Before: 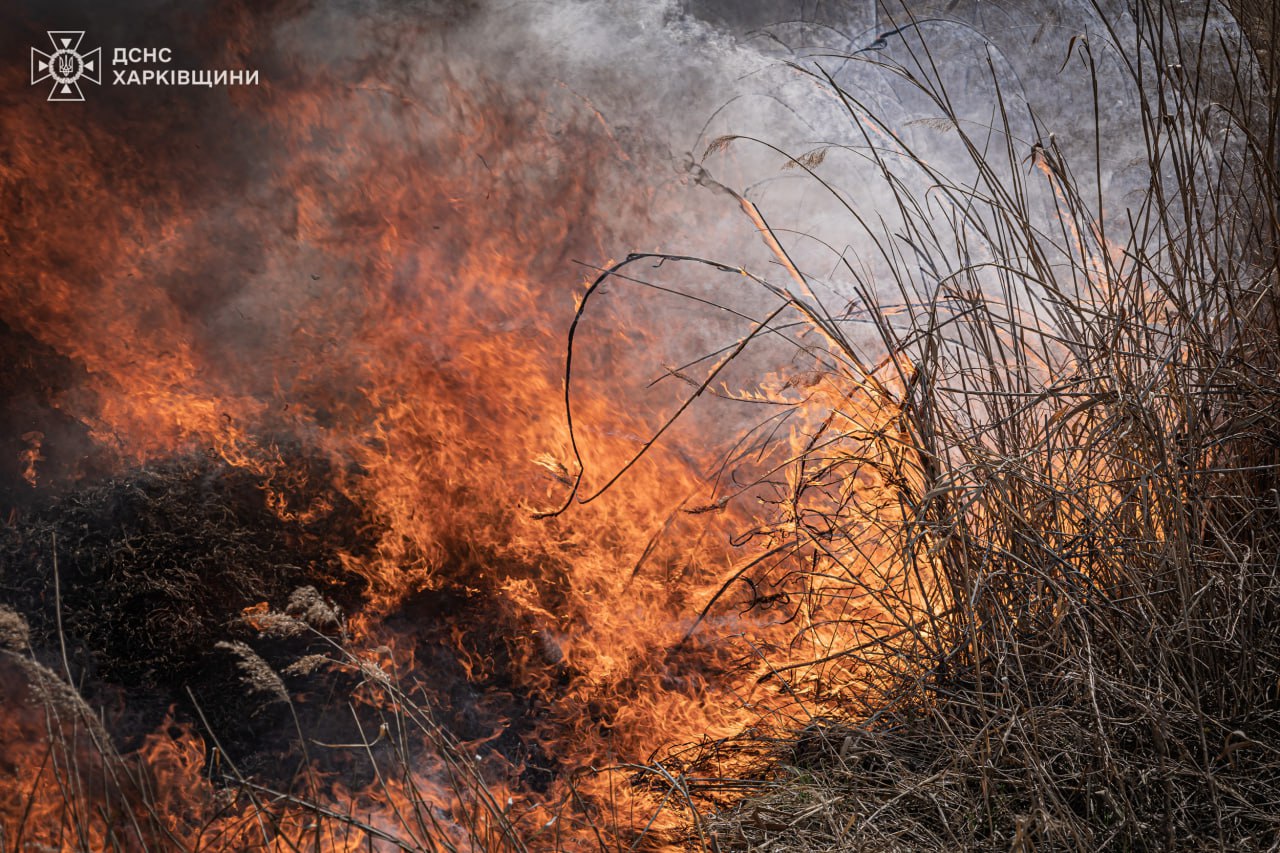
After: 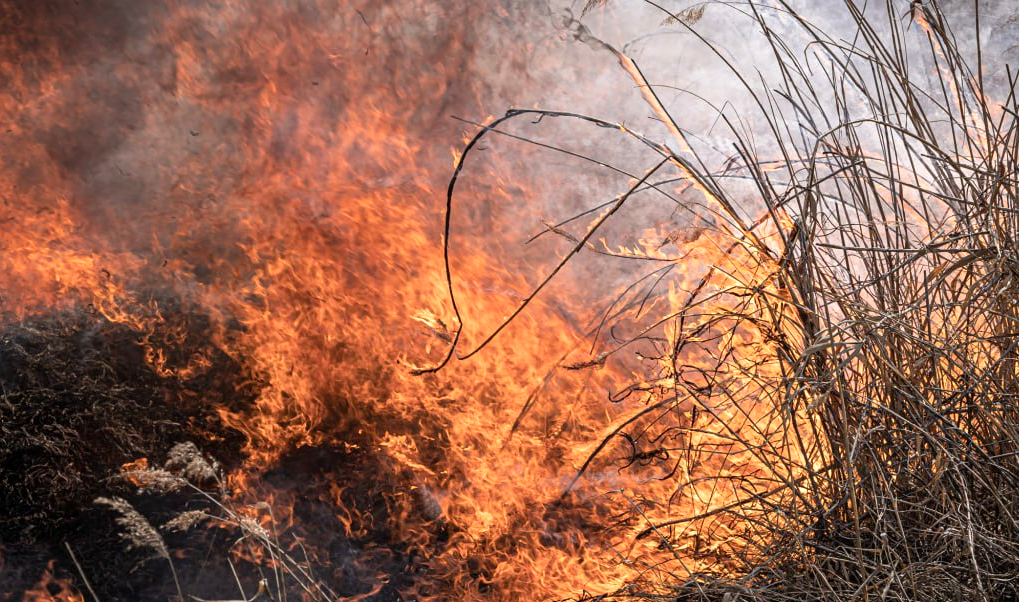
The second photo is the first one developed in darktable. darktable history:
exposure: black level correction 0.001, exposure 0.5 EV, compensate exposure bias true, compensate highlight preservation false
crop: left 9.496%, top 16.996%, right 10.857%, bottom 12.397%
